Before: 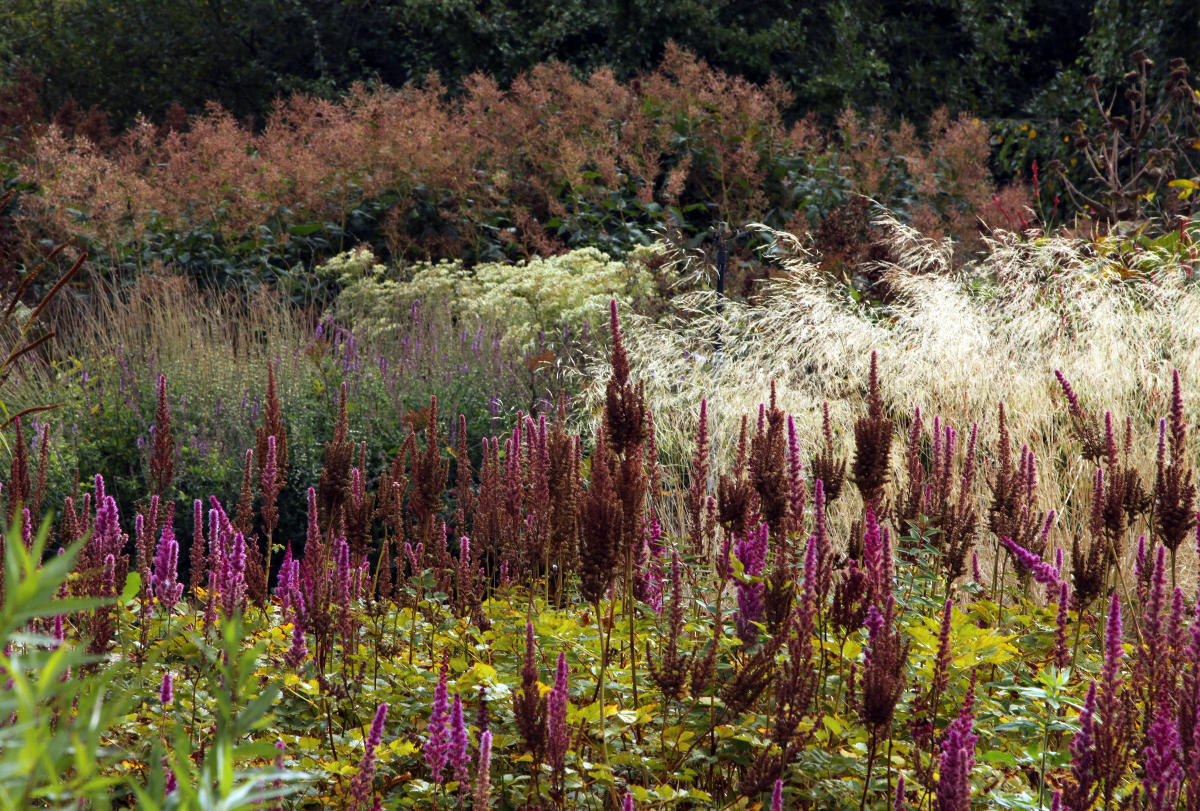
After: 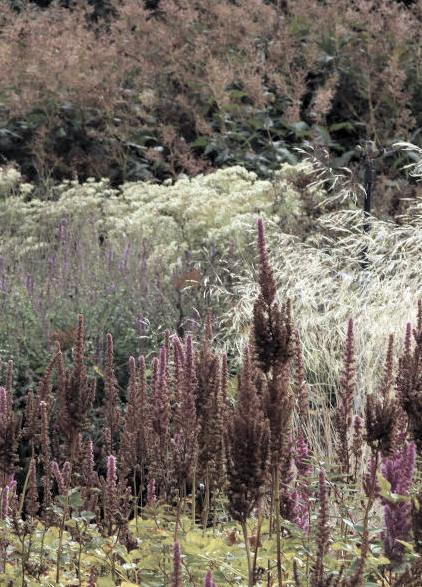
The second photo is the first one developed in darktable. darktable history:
crop and rotate: left 29.476%, top 10.214%, right 35.32%, bottom 17.333%
contrast brightness saturation: brightness 0.18, saturation -0.5
levels: levels [0.016, 0.5, 0.996]
